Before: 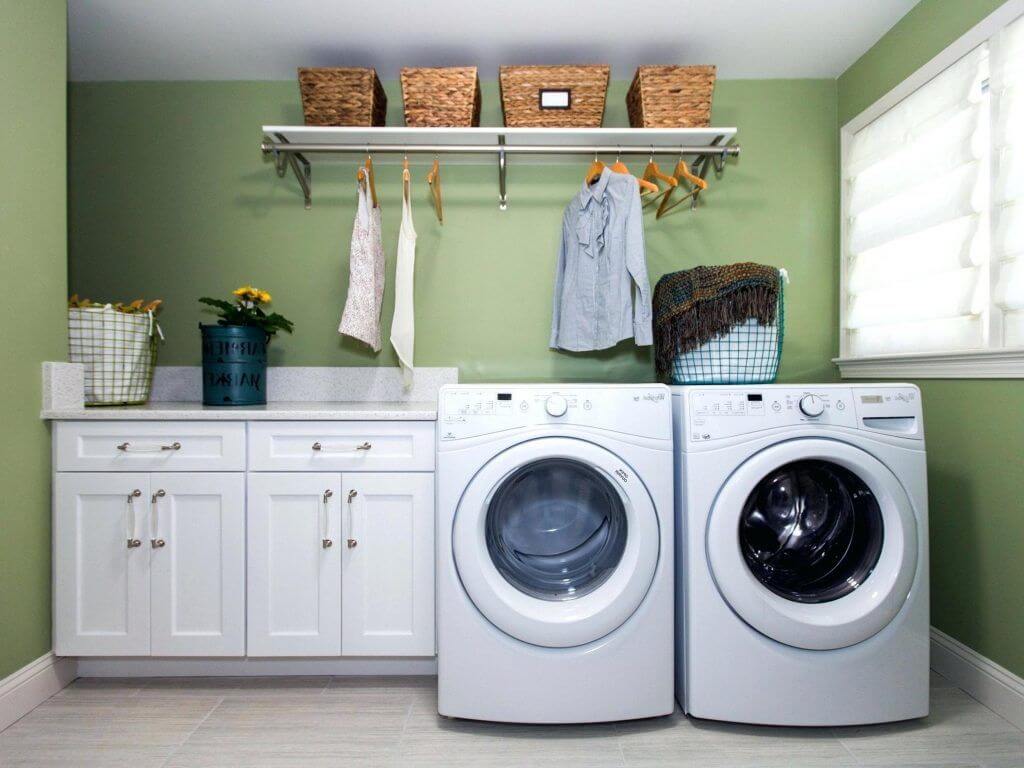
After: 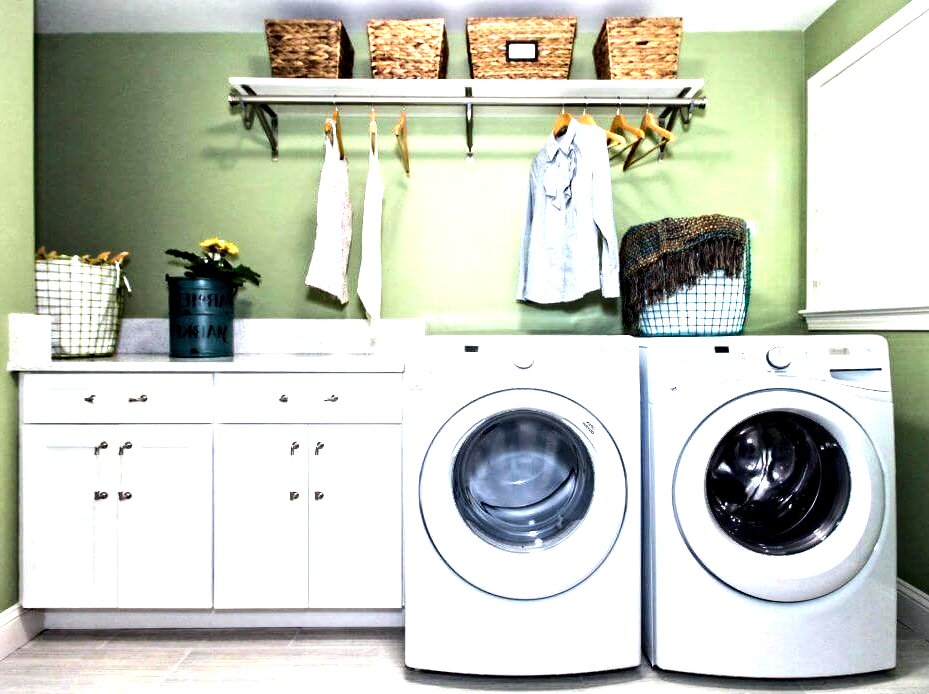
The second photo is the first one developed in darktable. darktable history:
tone equalizer: -8 EV -0.717 EV, -7 EV -0.687 EV, -6 EV -0.631 EV, -5 EV -0.419 EV, -3 EV 0.391 EV, -2 EV 0.6 EV, -1 EV 0.696 EV, +0 EV 0.727 EV, edges refinement/feathering 500, mask exposure compensation -1.57 EV, preserve details no
crop: left 3.233%, top 6.357%, right 5.975%, bottom 3.226%
exposure: exposure 0.601 EV, compensate highlight preservation false
contrast equalizer: y [[0.511, 0.558, 0.631, 0.632, 0.559, 0.512], [0.5 ×6], [0.5 ×6], [0 ×6], [0 ×6]]
